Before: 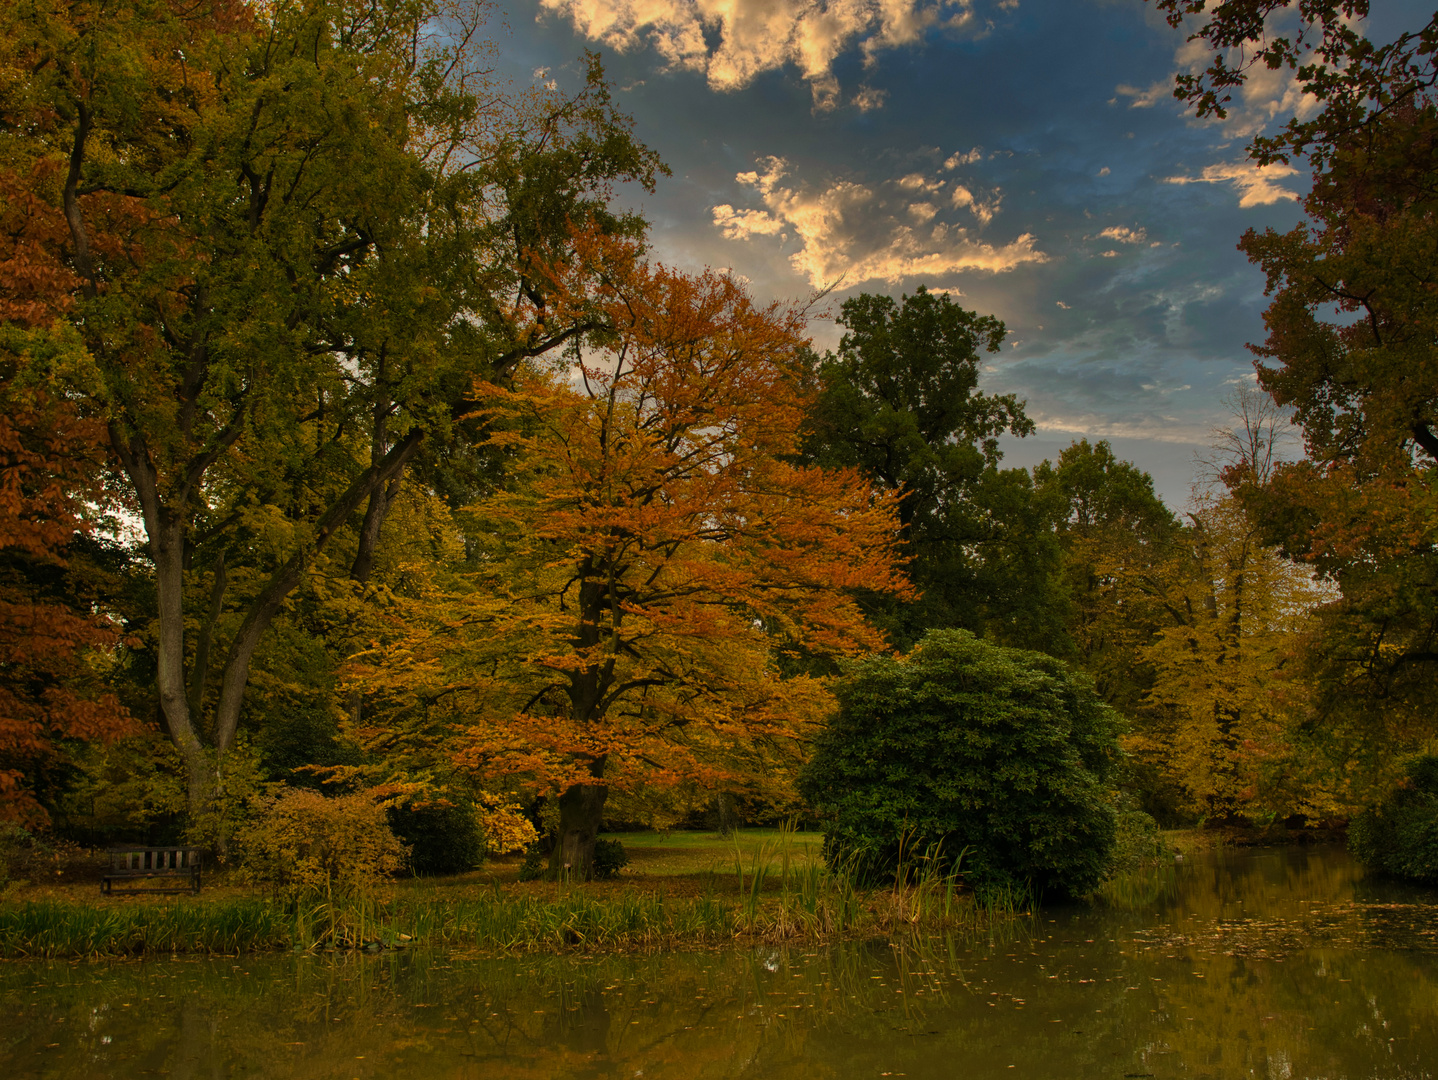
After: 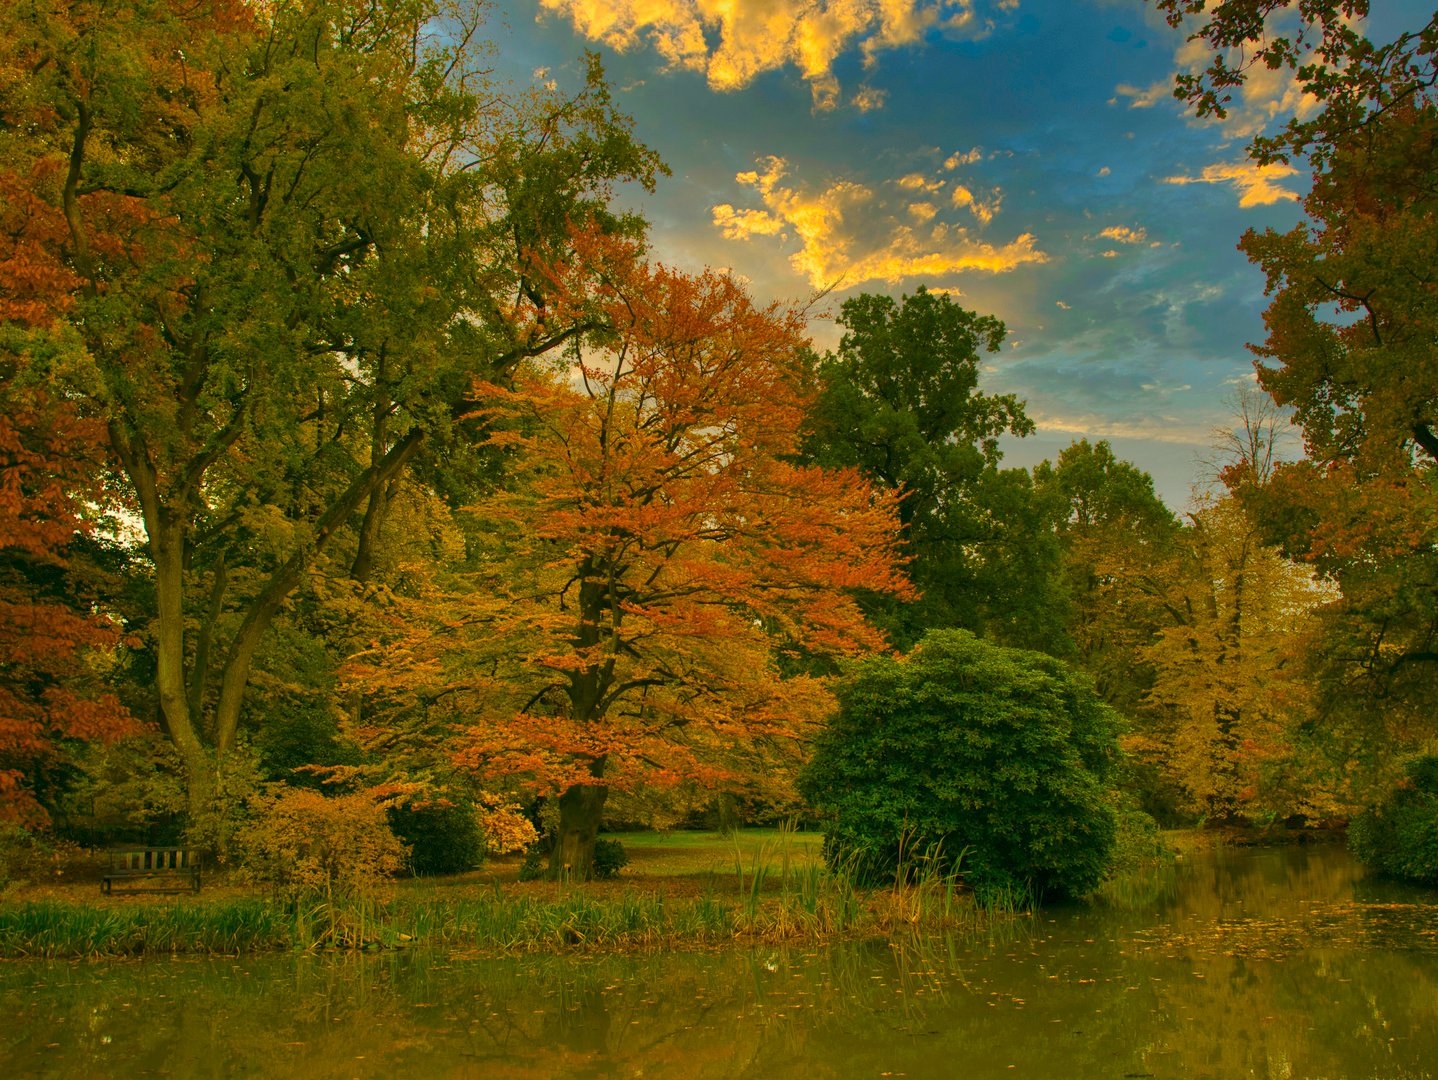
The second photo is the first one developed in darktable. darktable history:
color balance rgb: perceptual saturation grading › global saturation 30.062%, contrast -20.486%
exposure: exposure 0.695 EV, compensate highlight preservation false
color correction: highlights a* -0.459, highlights b* 9.52, shadows a* -8.83, shadows b* 0.469
contrast brightness saturation: contrast 0.036, saturation 0.158
